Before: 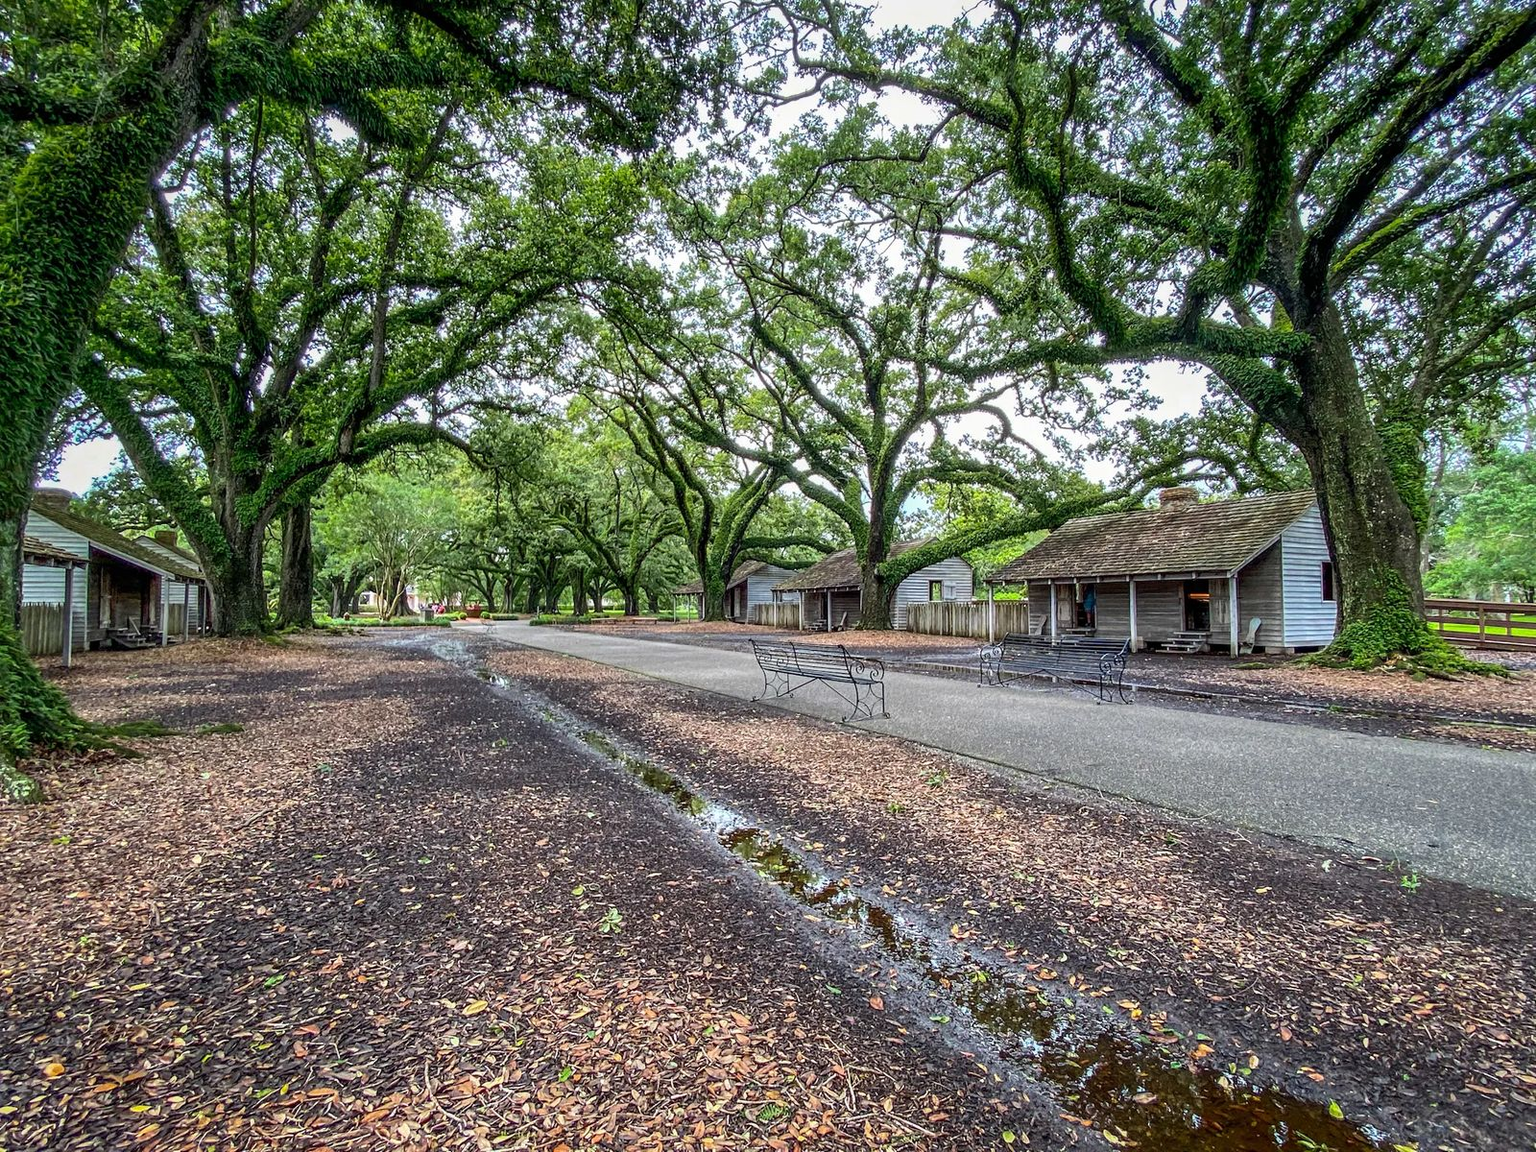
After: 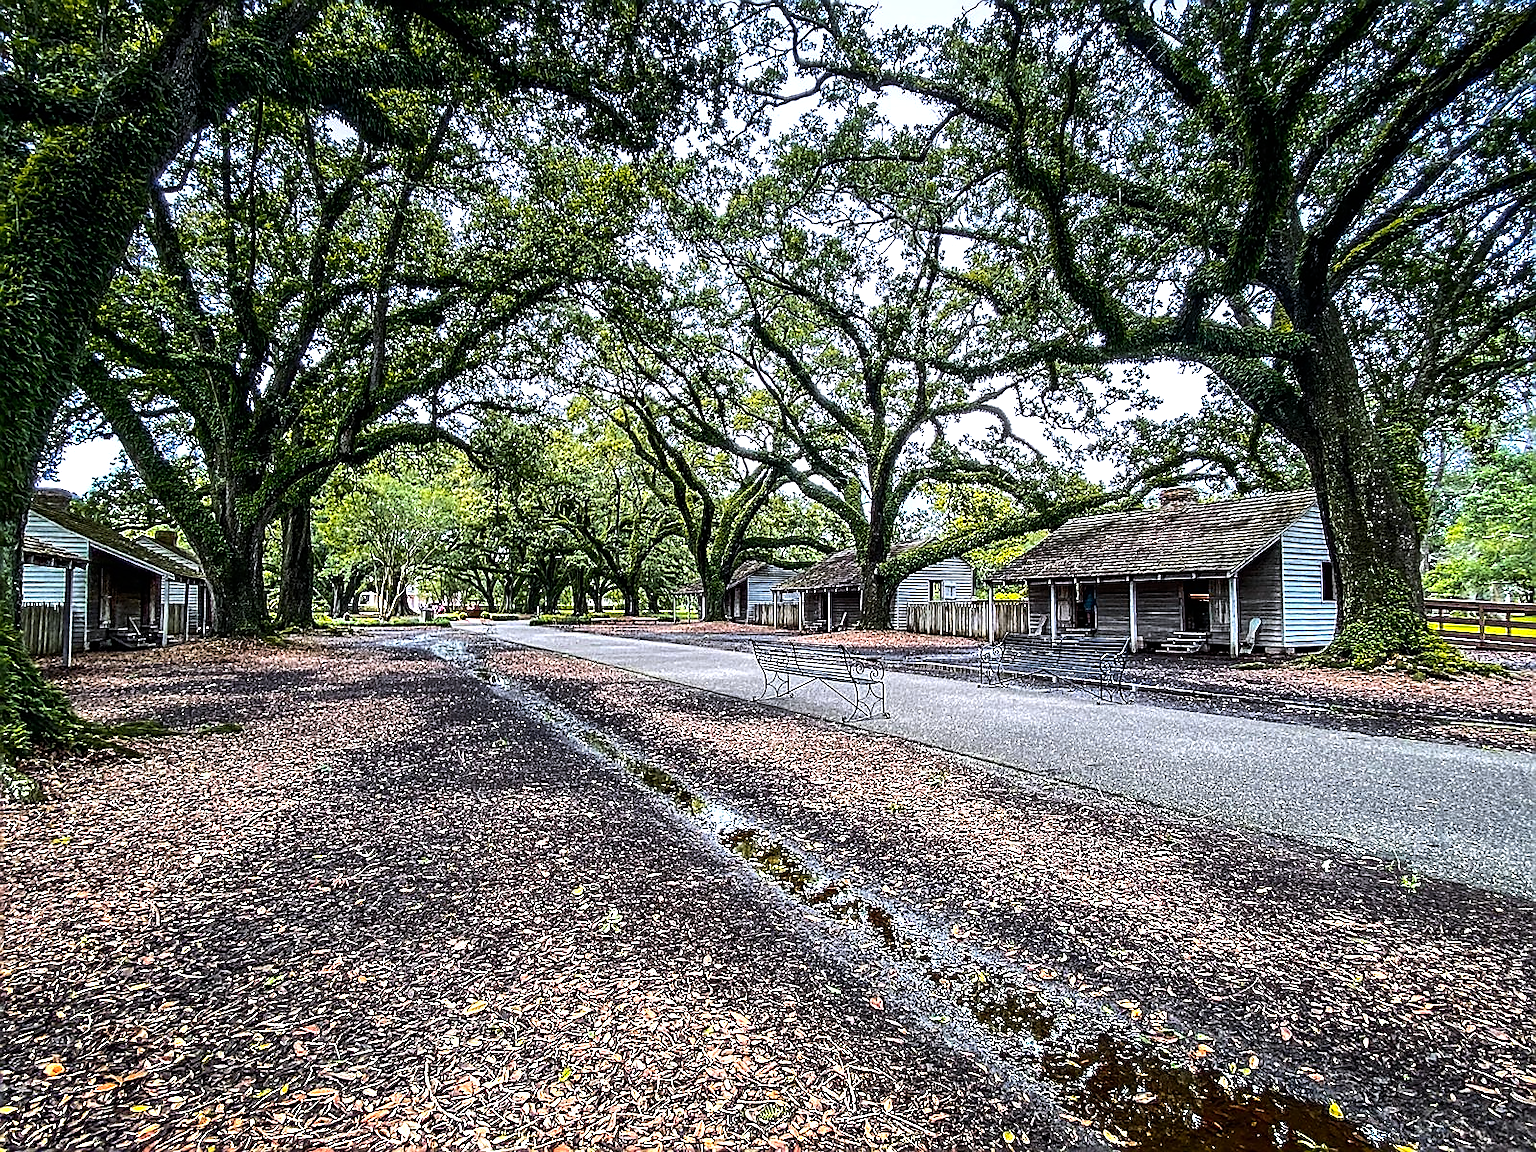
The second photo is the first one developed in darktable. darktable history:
tone equalizer: -8 EV -1.08 EV, -7 EV -1.01 EV, -6 EV -0.867 EV, -5 EV -0.578 EV, -3 EV 0.578 EV, -2 EV 0.867 EV, -1 EV 1.01 EV, +0 EV 1.08 EV, edges refinement/feathering 500, mask exposure compensation -1.57 EV, preserve details no
sharpen: radius 1.4, amount 1.25, threshold 0.7
graduated density: hue 238.83°, saturation 50%
color zones: curves: ch1 [(0.235, 0.558) (0.75, 0.5)]; ch2 [(0.25, 0.462) (0.749, 0.457)], mix 40.67%
